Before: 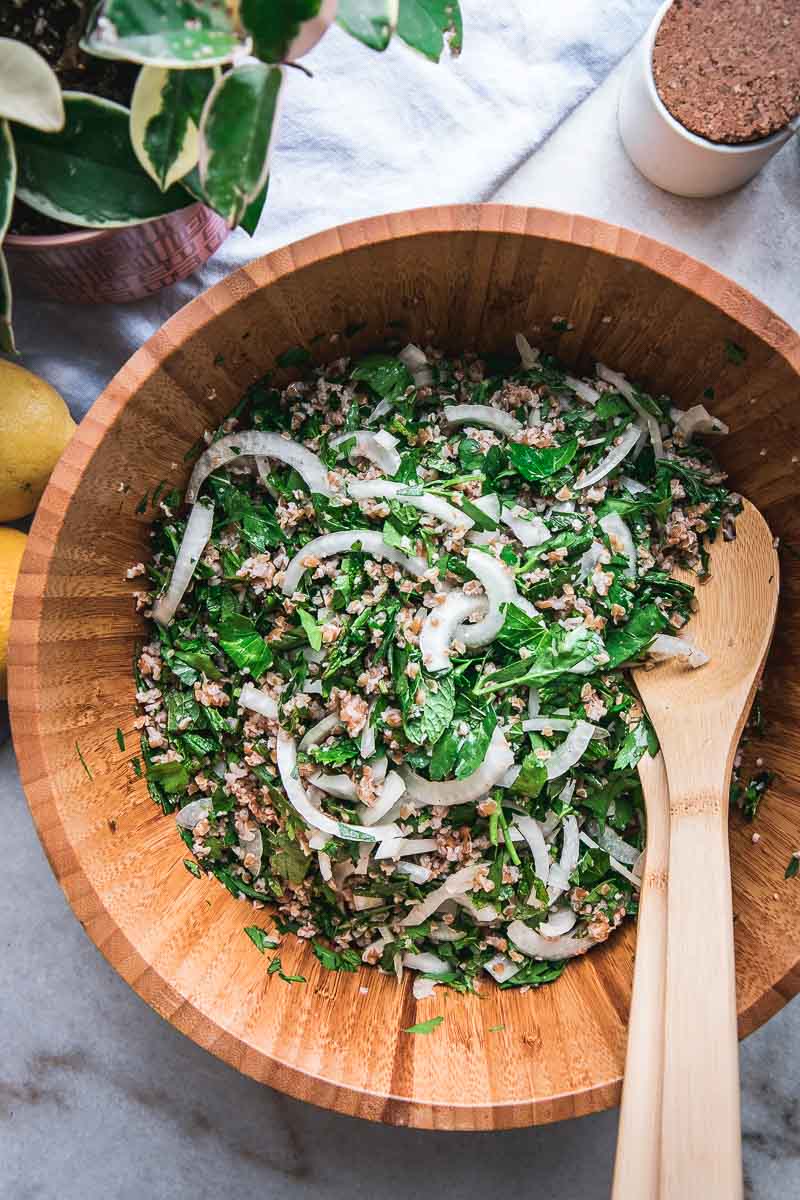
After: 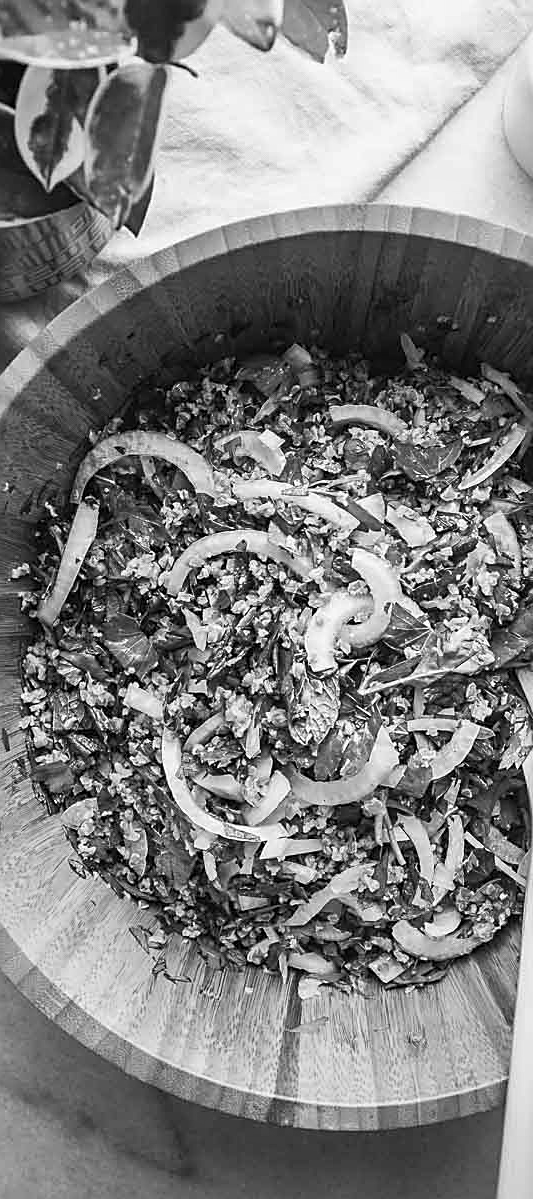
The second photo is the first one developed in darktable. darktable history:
sharpen: on, module defaults
monochrome: a 32, b 64, size 2.3
crop and rotate: left 14.385%, right 18.948%
